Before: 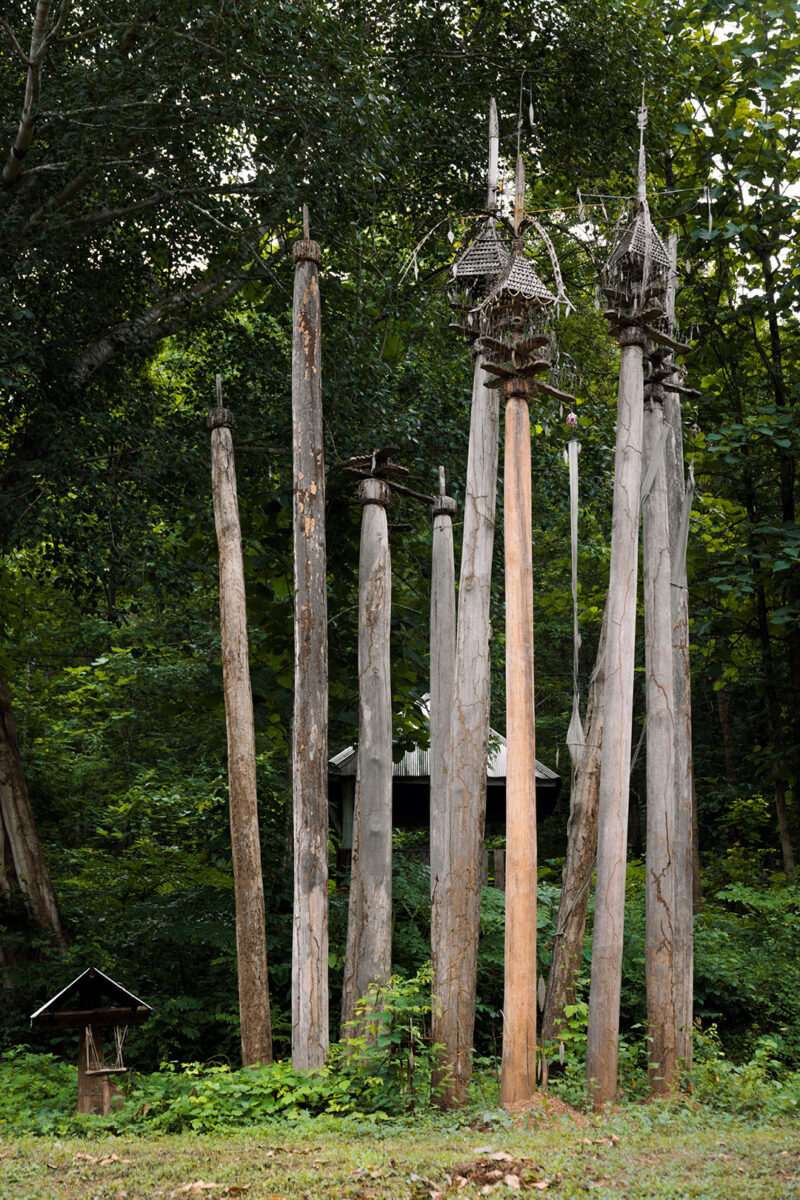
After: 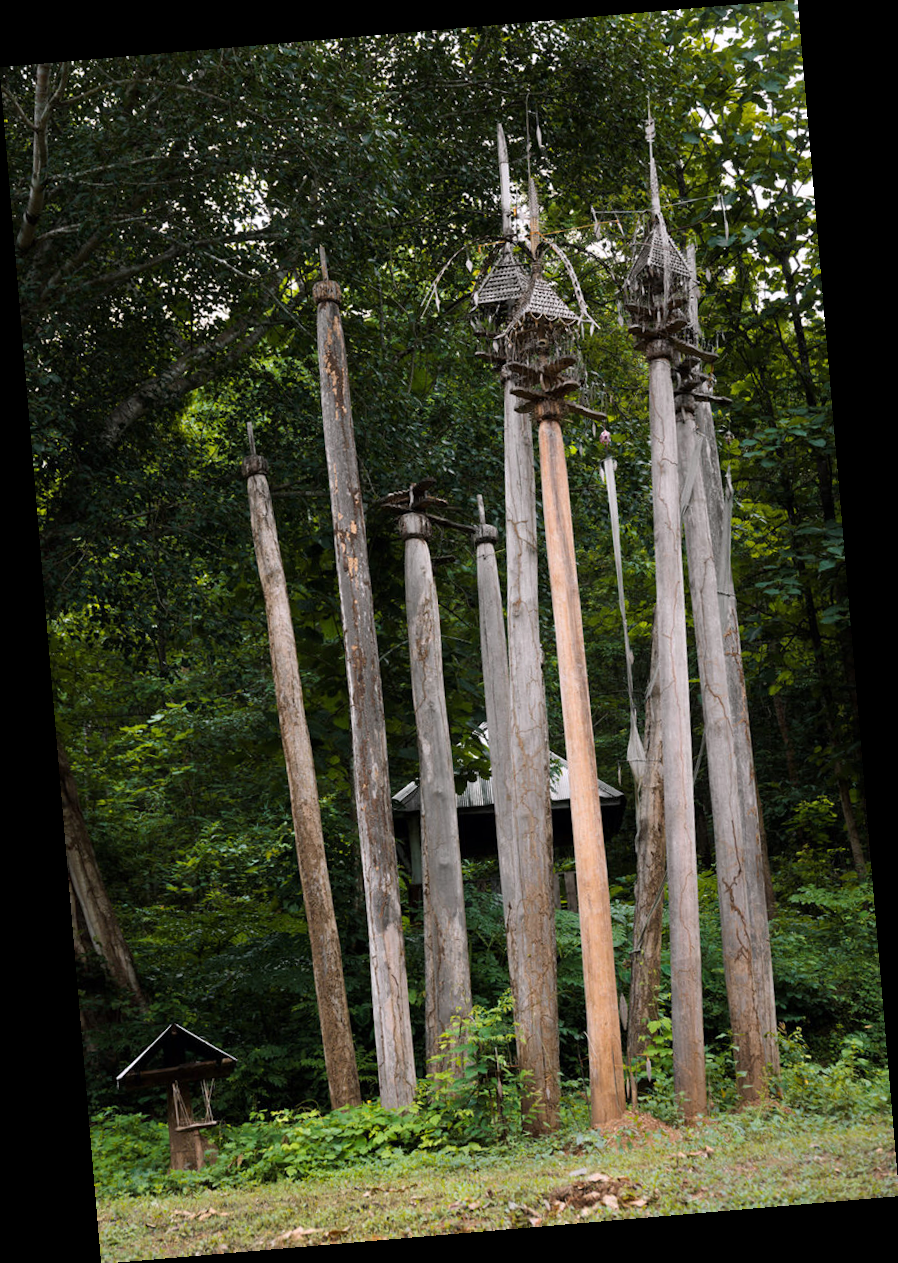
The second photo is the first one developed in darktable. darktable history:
white balance: red 1.004, blue 1.024
rotate and perspective: rotation -4.86°, automatic cropping off
